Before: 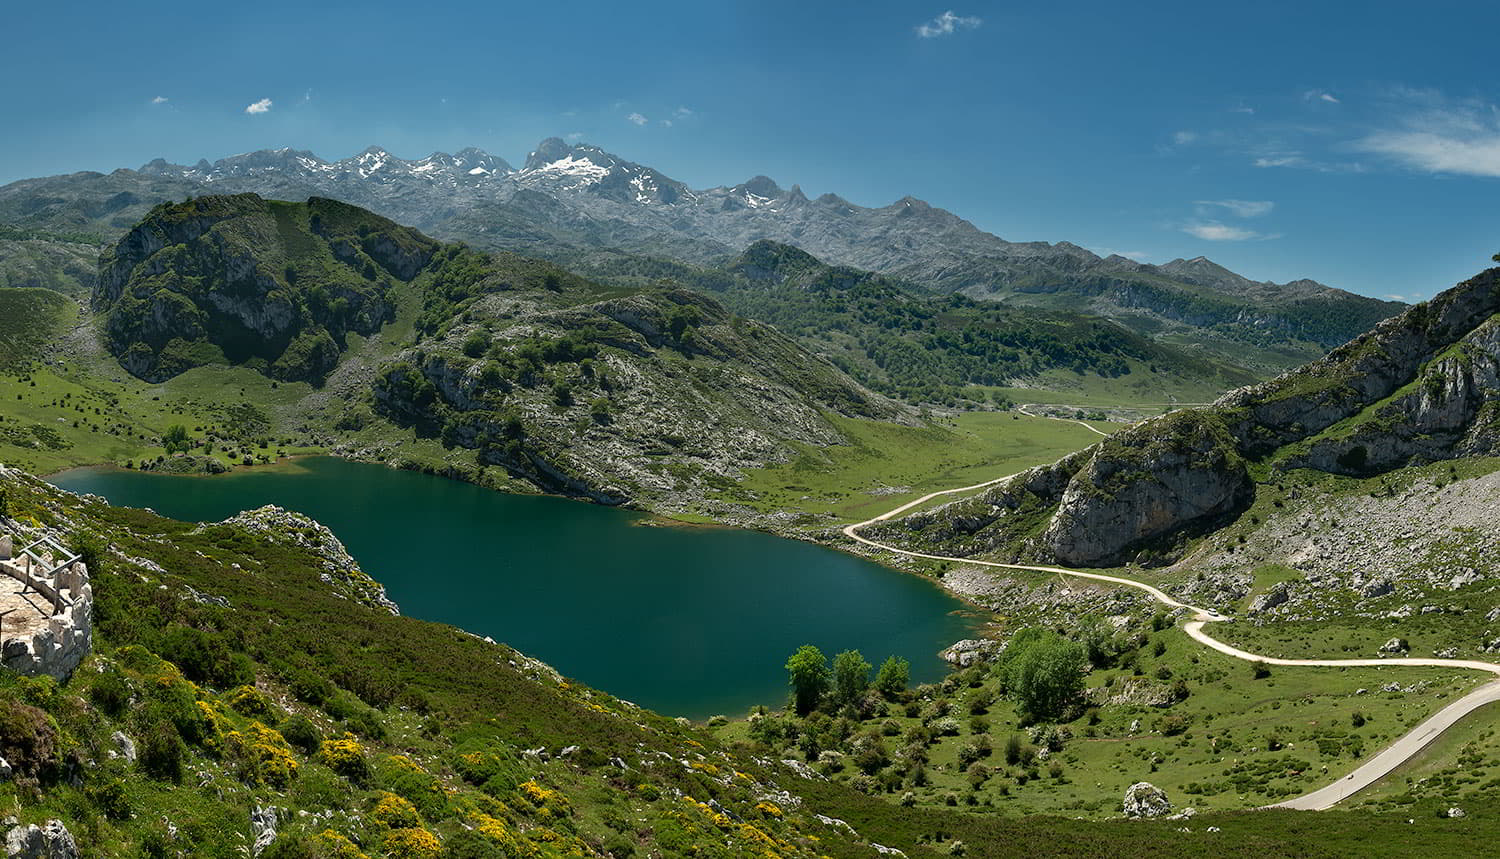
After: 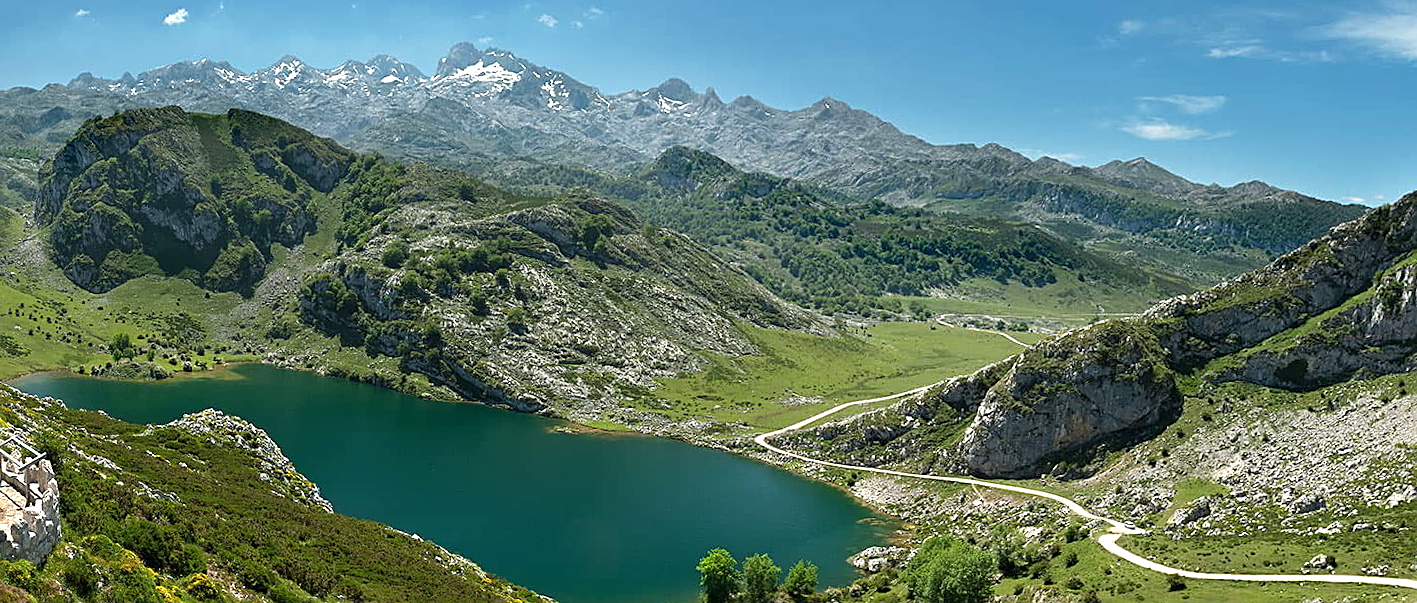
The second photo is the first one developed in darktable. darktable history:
rotate and perspective: rotation 0.062°, lens shift (vertical) 0.115, lens shift (horizontal) -0.133, crop left 0.047, crop right 0.94, crop top 0.061, crop bottom 0.94
exposure: black level correction 0, exposure 0.7 EV, compensate exposure bias true, compensate highlight preservation false
crop: top 11.038%, bottom 13.962%
sharpen: on, module defaults
